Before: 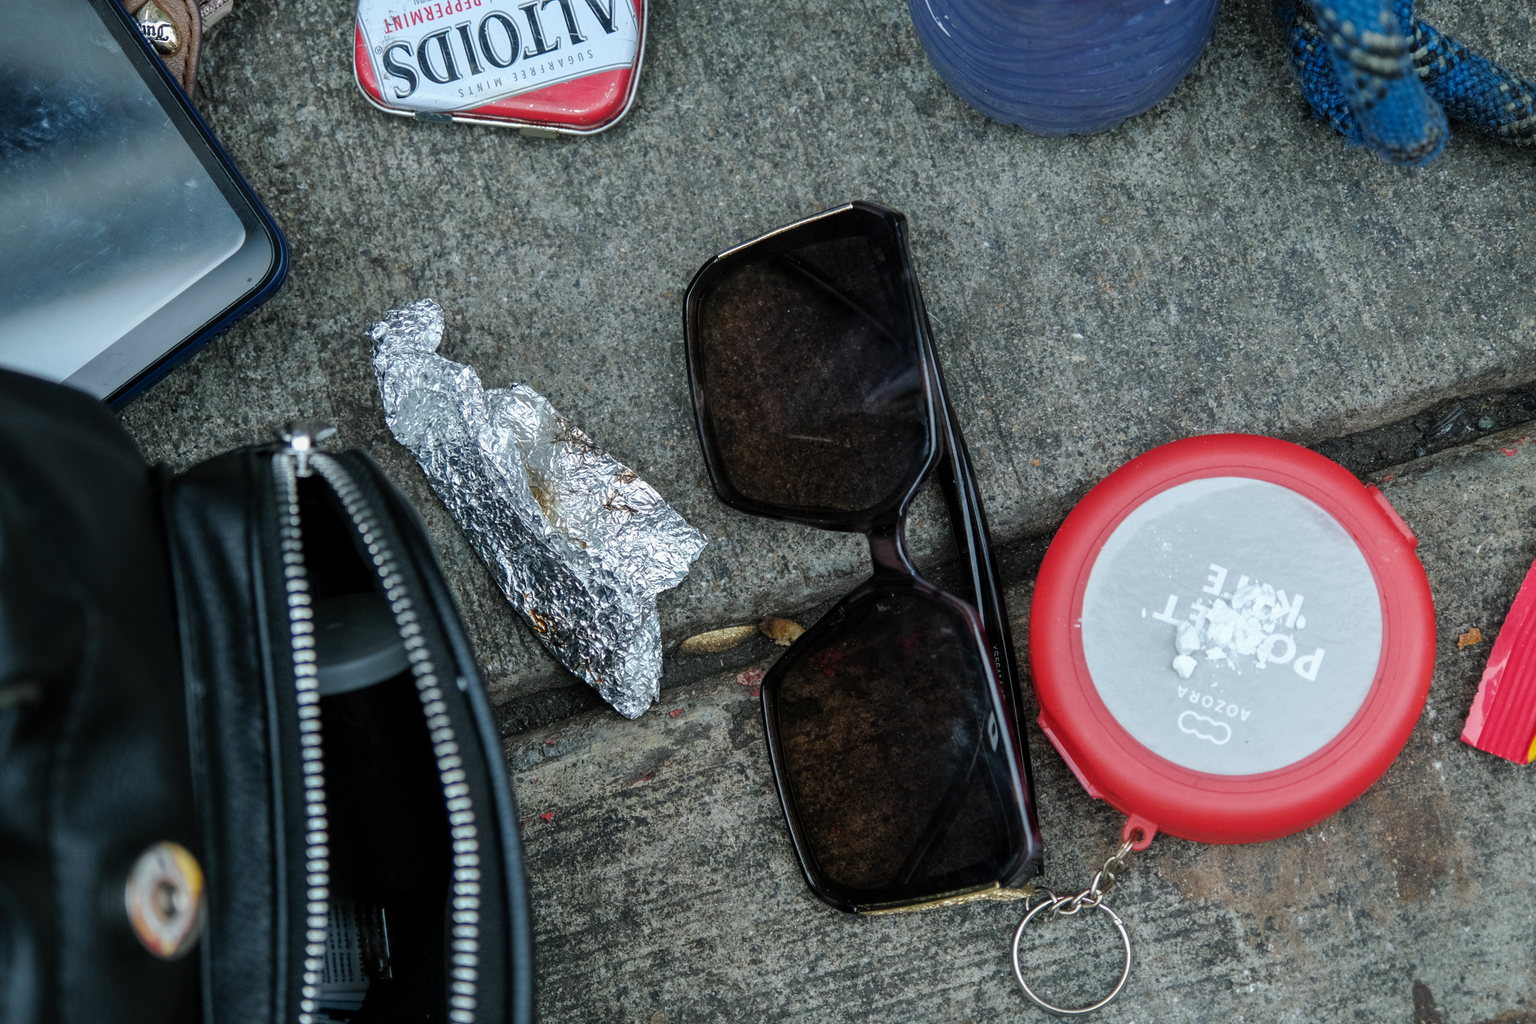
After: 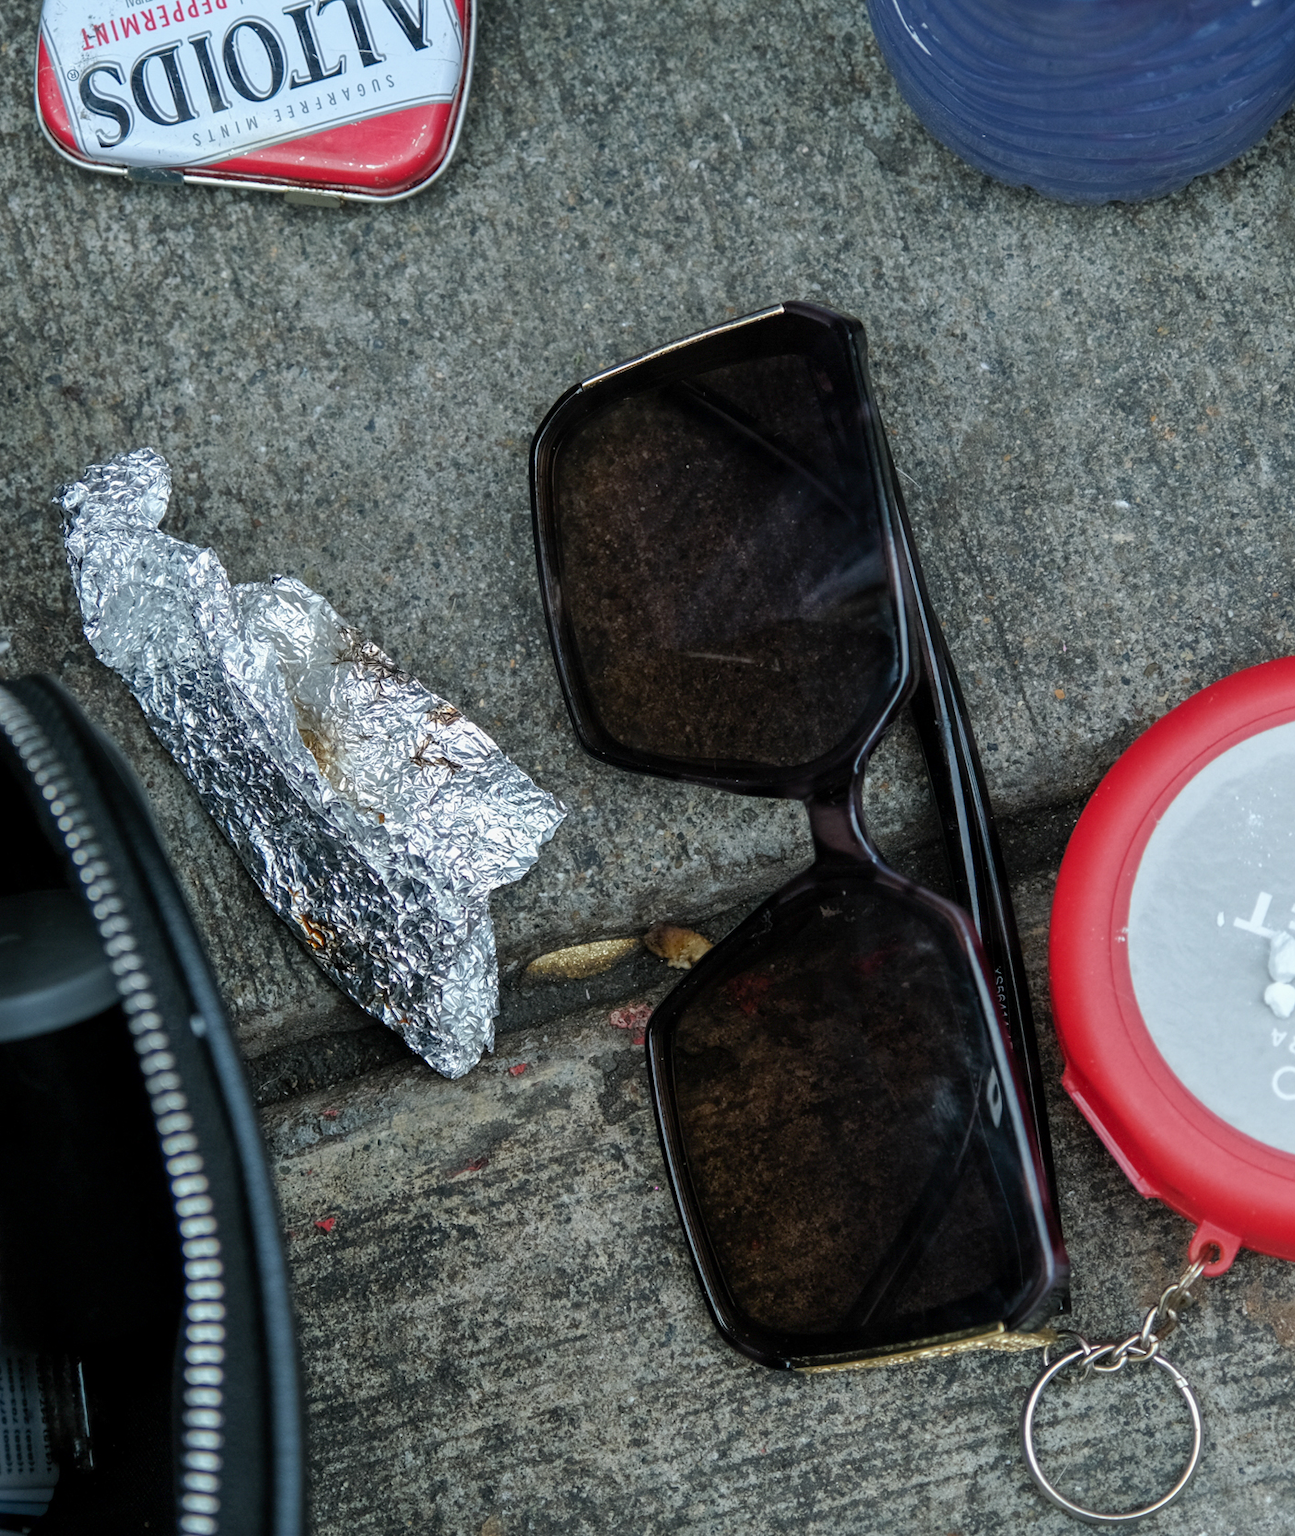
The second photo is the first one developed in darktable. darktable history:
crop: left 21.496%, right 22.254%
color zones: curves: ch1 [(0, 0.513) (0.143, 0.524) (0.286, 0.511) (0.429, 0.506) (0.571, 0.503) (0.714, 0.503) (0.857, 0.508) (1, 0.513)]
